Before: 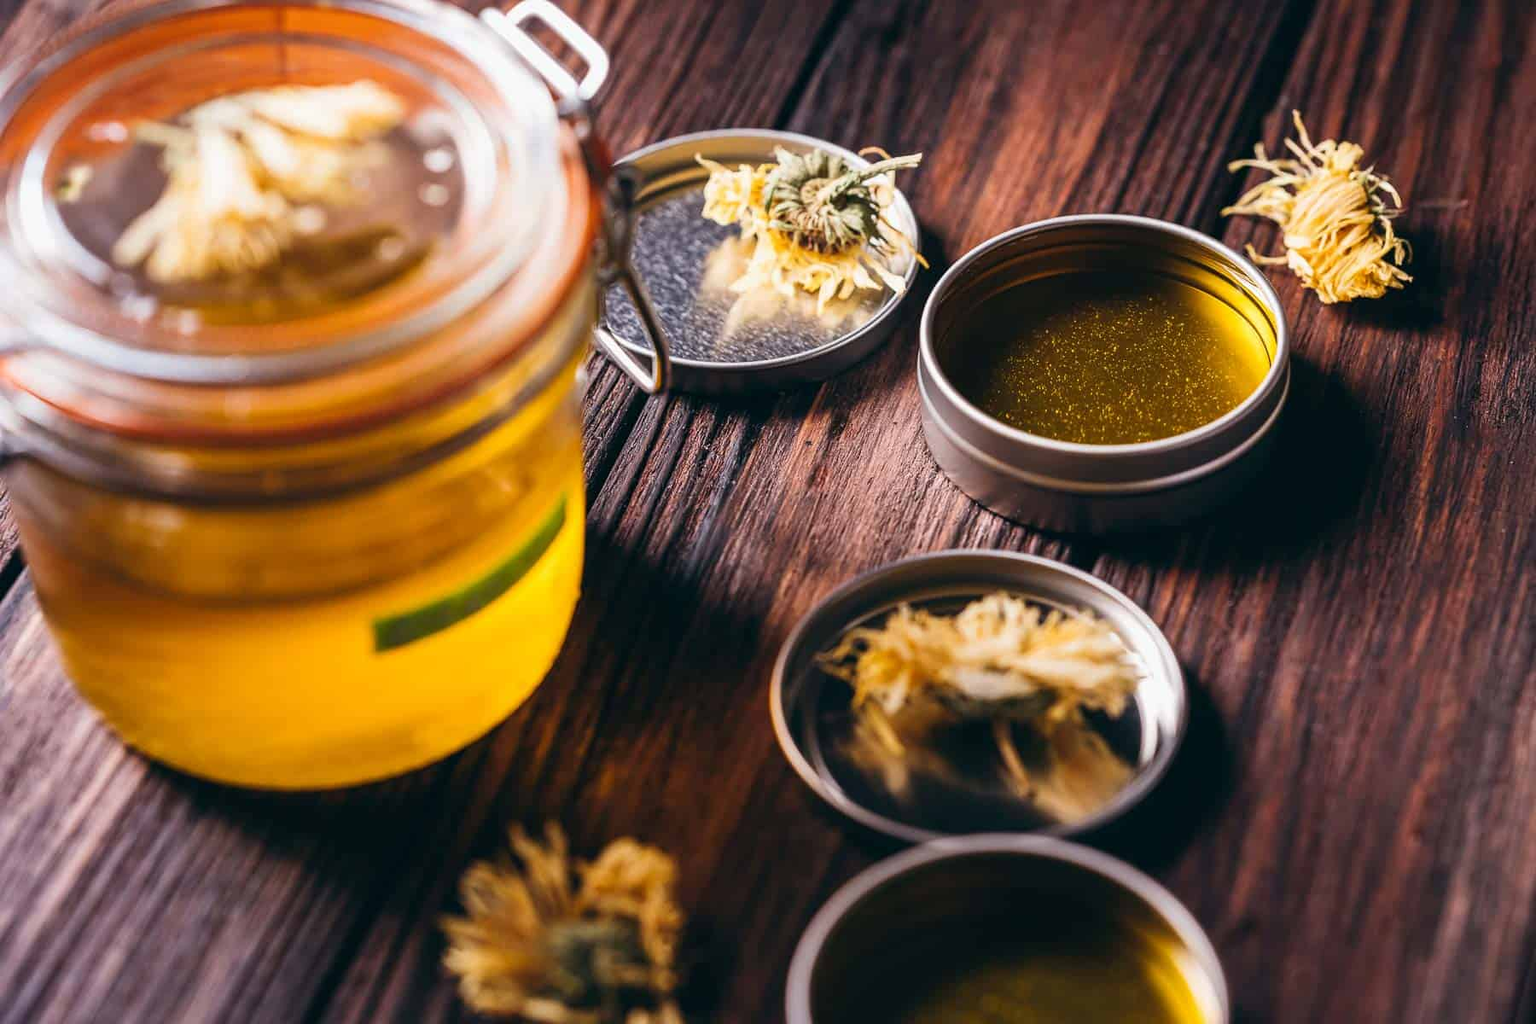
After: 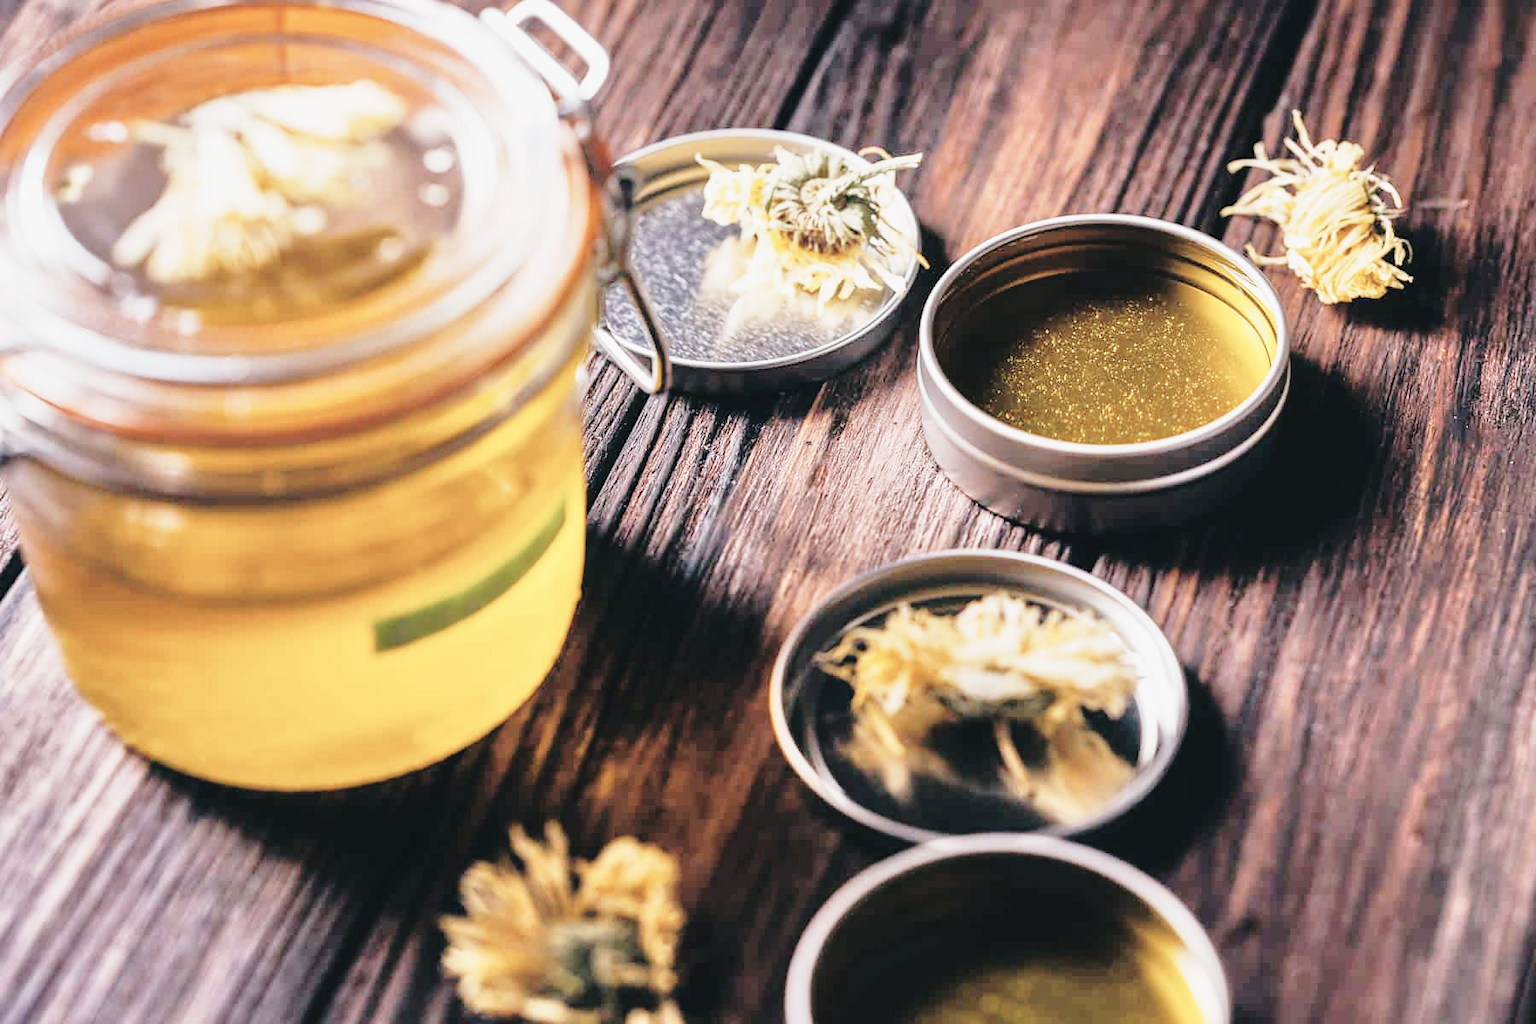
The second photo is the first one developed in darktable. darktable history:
tone equalizer: -7 EV 0.15 EV, -6 EV 0.6 EV, -5 EV 1.15 EV, -4 EV 1.33 EV, -3 EV 1.15 EV, -2 EV 0.6 EV, -1 EV 0.15 EV, mask exposure compensation -0.5 EV
base curve: curves: ch0 [(0, 0) (0.028, 0.03) (0.121, 0.232) (0.46, 0.748) (0.859, 0.968) (1, 1)], preserve colors none
contrast brightness saturation: contrast -0.05, saturation -0.41
